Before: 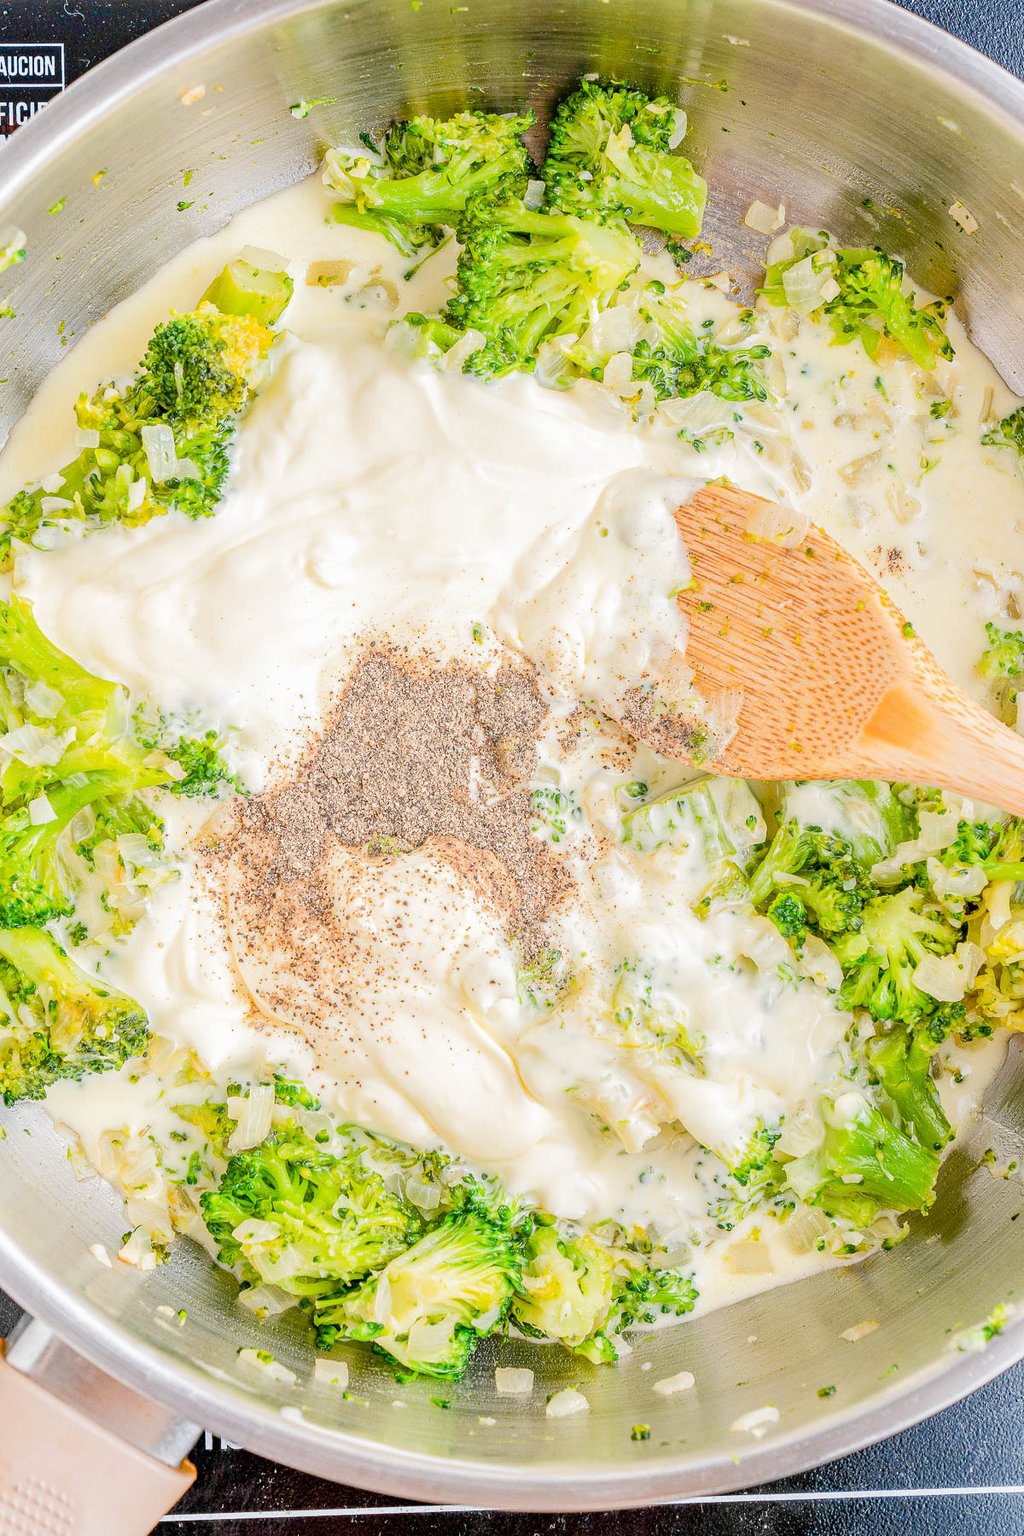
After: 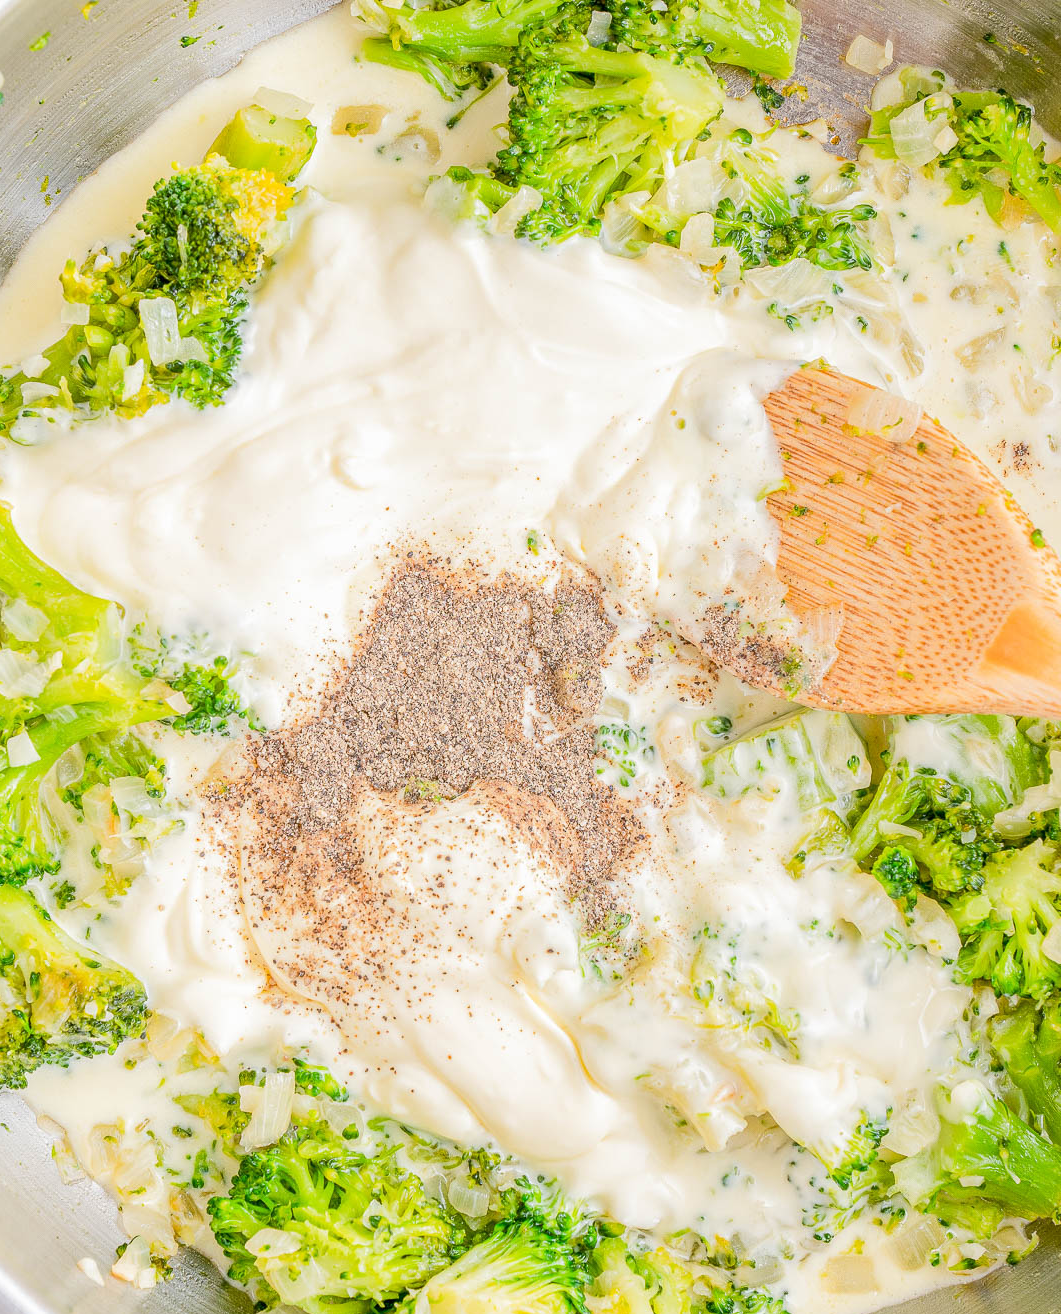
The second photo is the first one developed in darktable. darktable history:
crop and rotate: left 2.285%, top 11.125%, right 9.277%, bottom 15.839%
